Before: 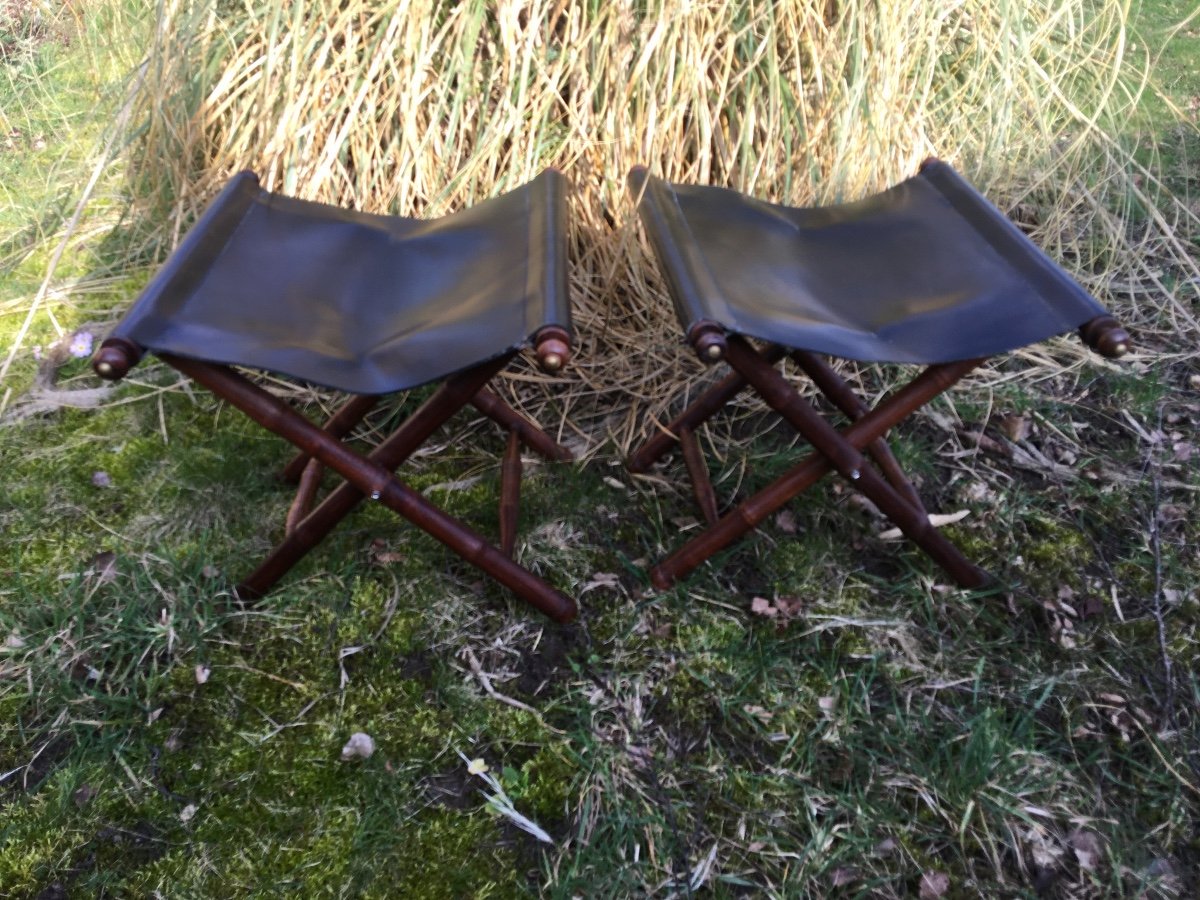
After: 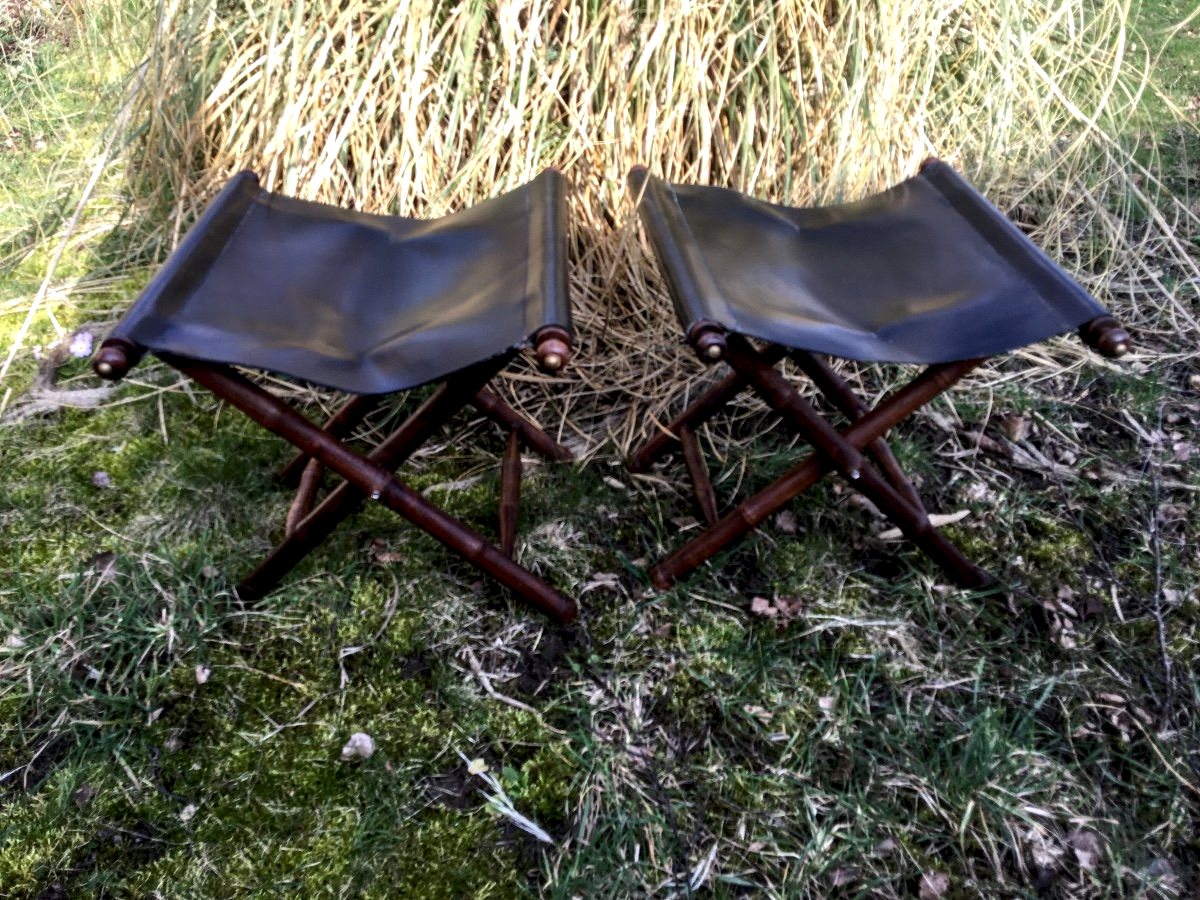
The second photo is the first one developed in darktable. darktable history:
exposure: black level correction 0.001, compensate highlight preservation false
local contrast: detail 160%
